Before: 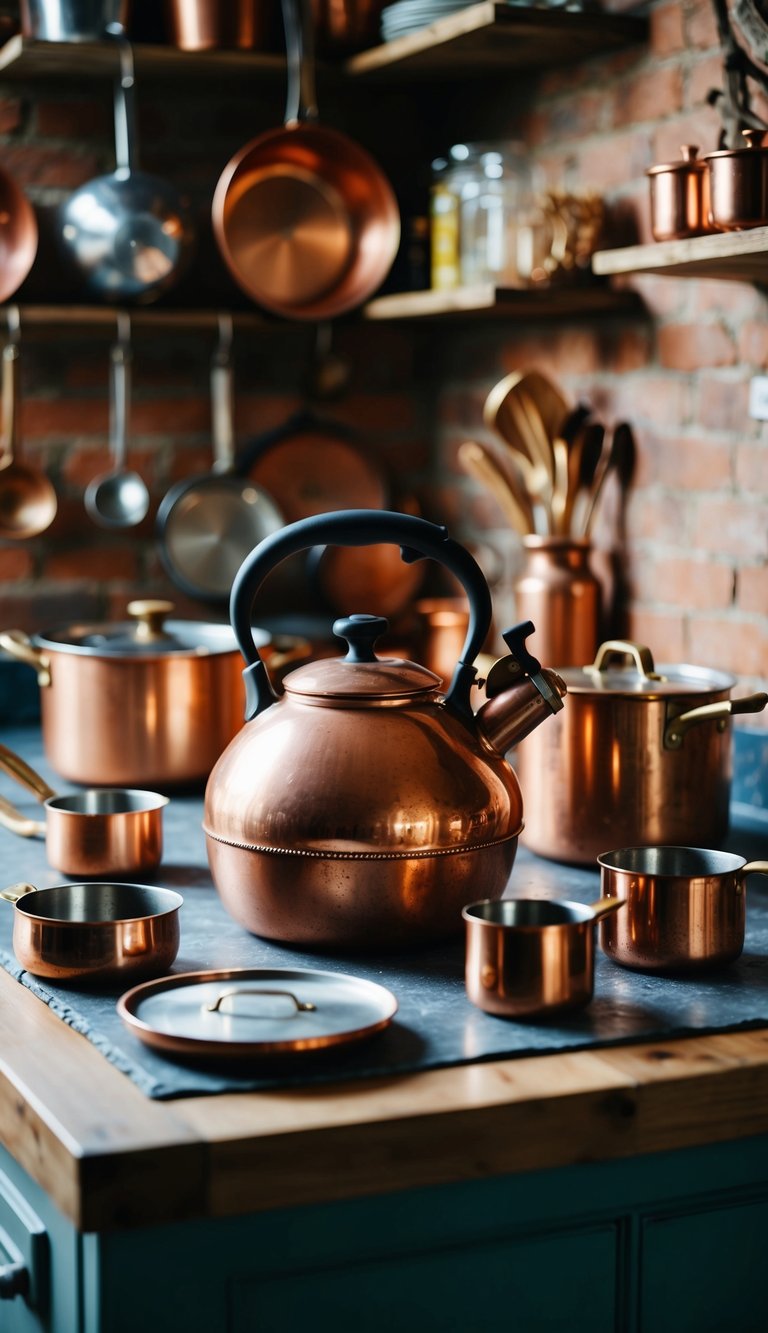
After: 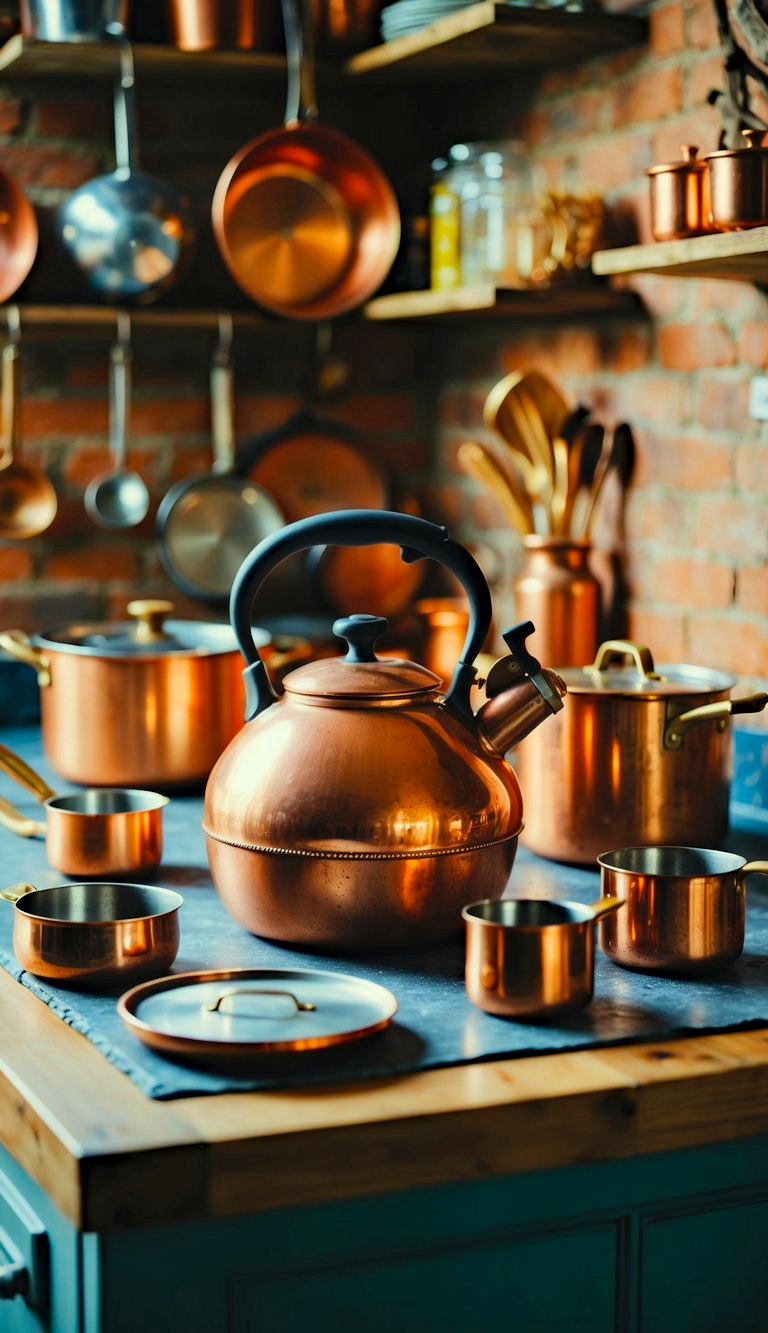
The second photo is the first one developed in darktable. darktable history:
color correction: highlights a* -5.94, highlights b* 11.19
shadows and highlights: shadows -20, white point adjustment -2, highlights -35
contrast brightness saturation: contrast 0.07, brightness 0.18, saturation 0.4
haze removal: compatibility mode true, adaptive false
